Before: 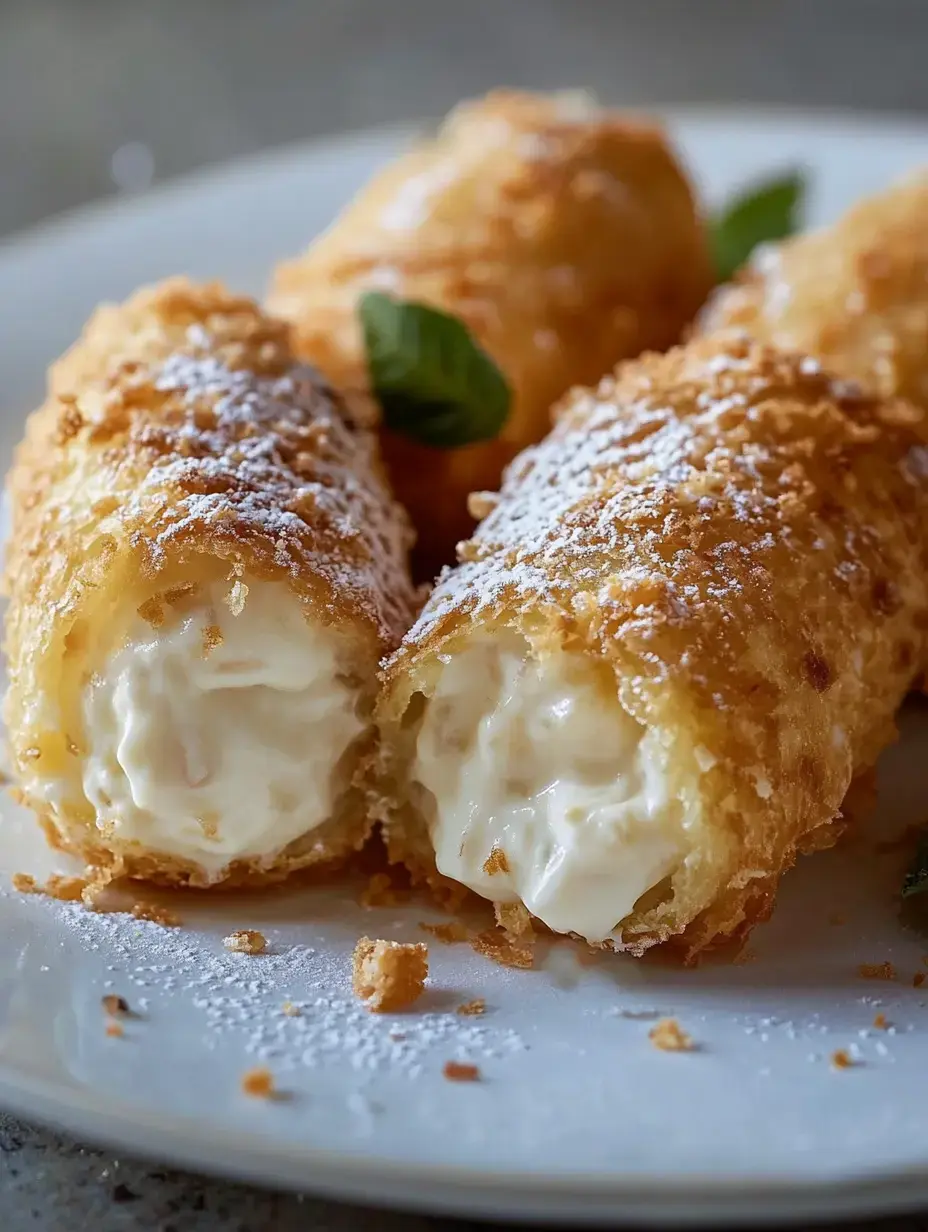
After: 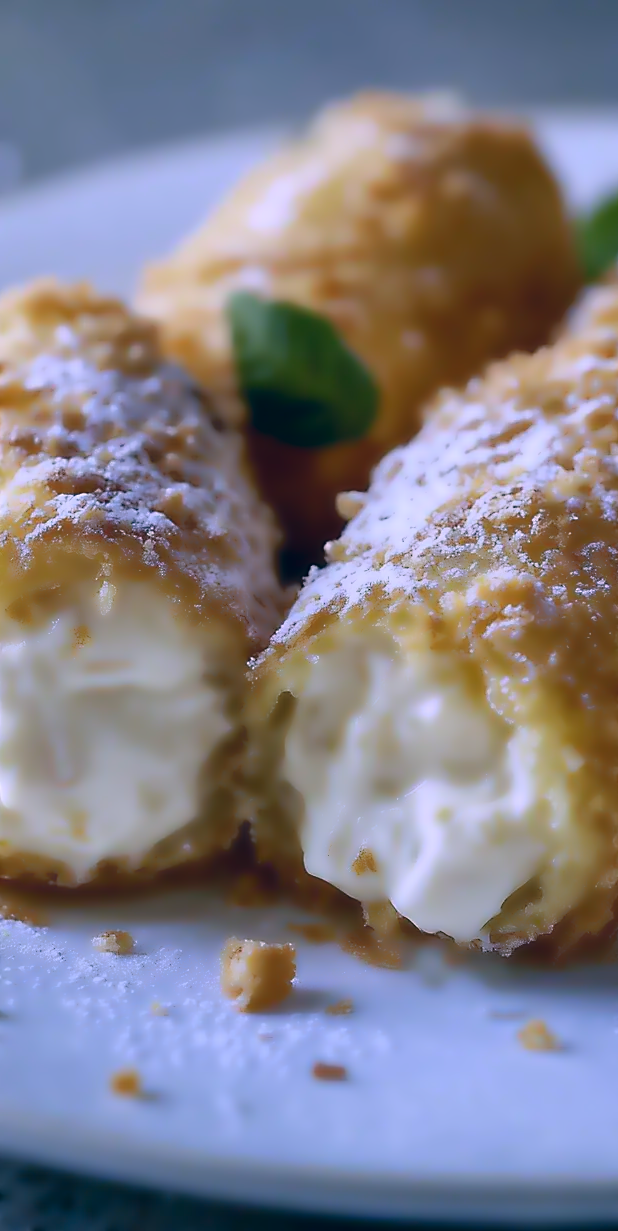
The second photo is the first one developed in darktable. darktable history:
sharpen: on, module defaults
crop and rotate: left 14.292%, right 19.041%
white balance: red 0.871, blue 1.249
lowpass: radius 4, soften with bilateral filter, unbound 0
color correction: highlights a* 10.32, highlights b* 14.66, shadows a* -9.59, shadows b* -15.02
